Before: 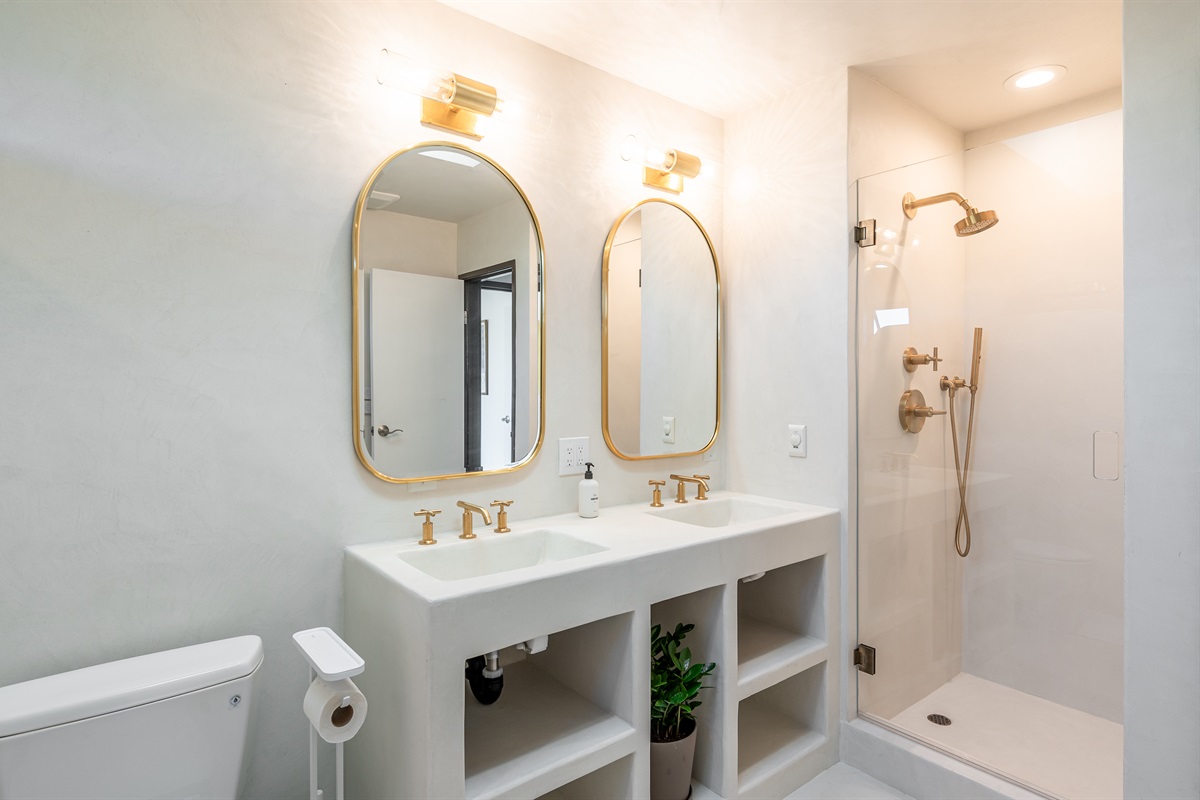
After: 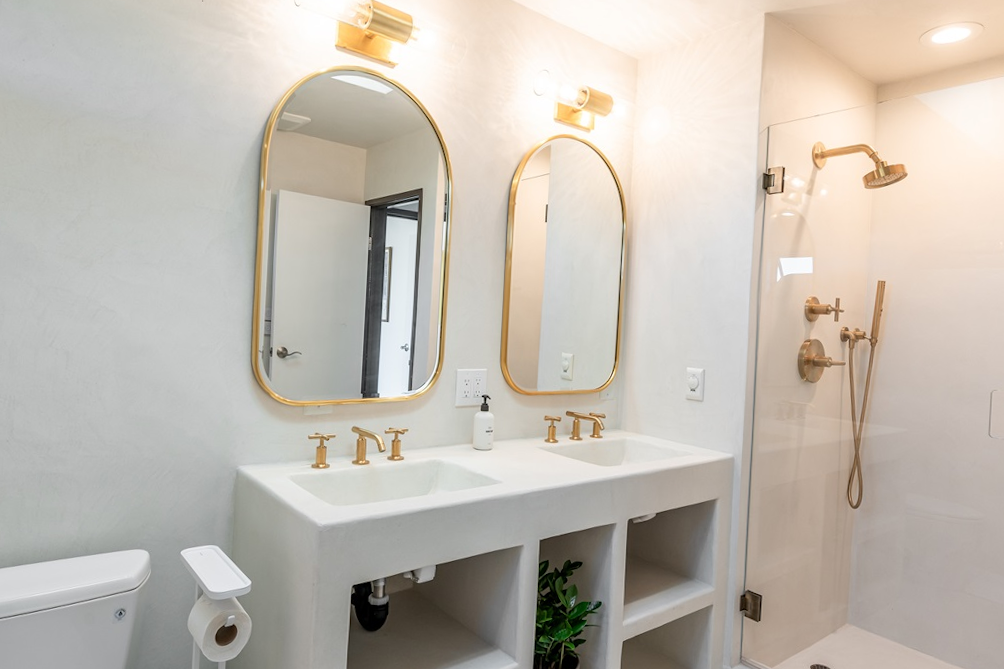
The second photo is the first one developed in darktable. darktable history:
crop and rotate: angle -3°, left 5.139%, top 5.197%, right 4.731%, bottom 4.719%
